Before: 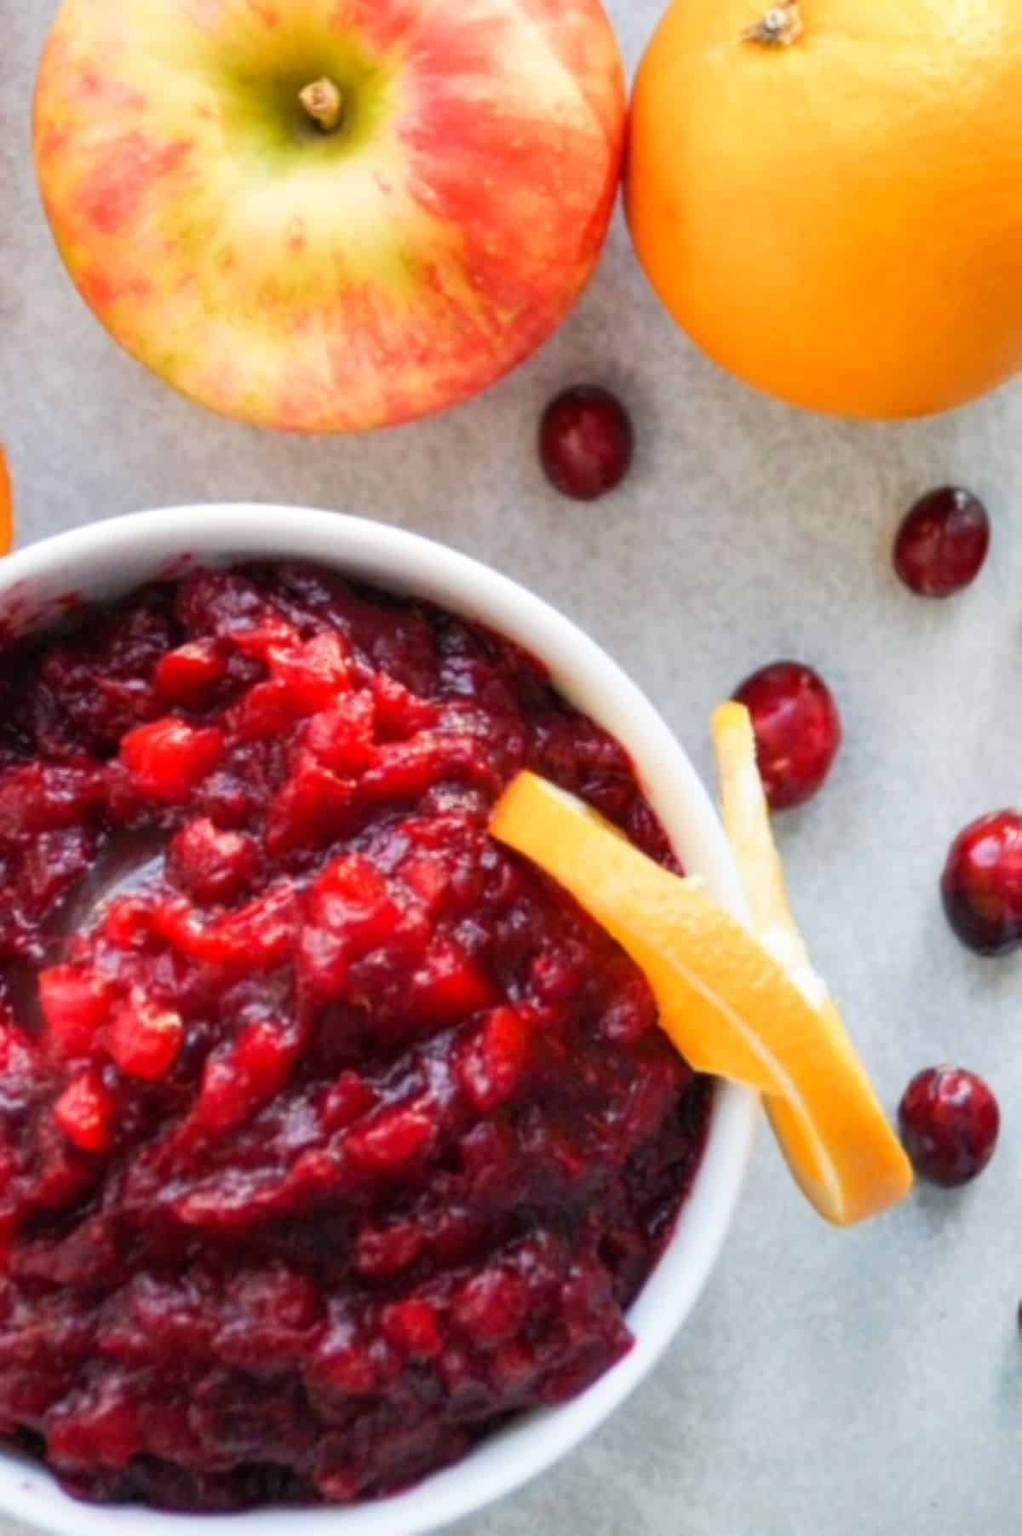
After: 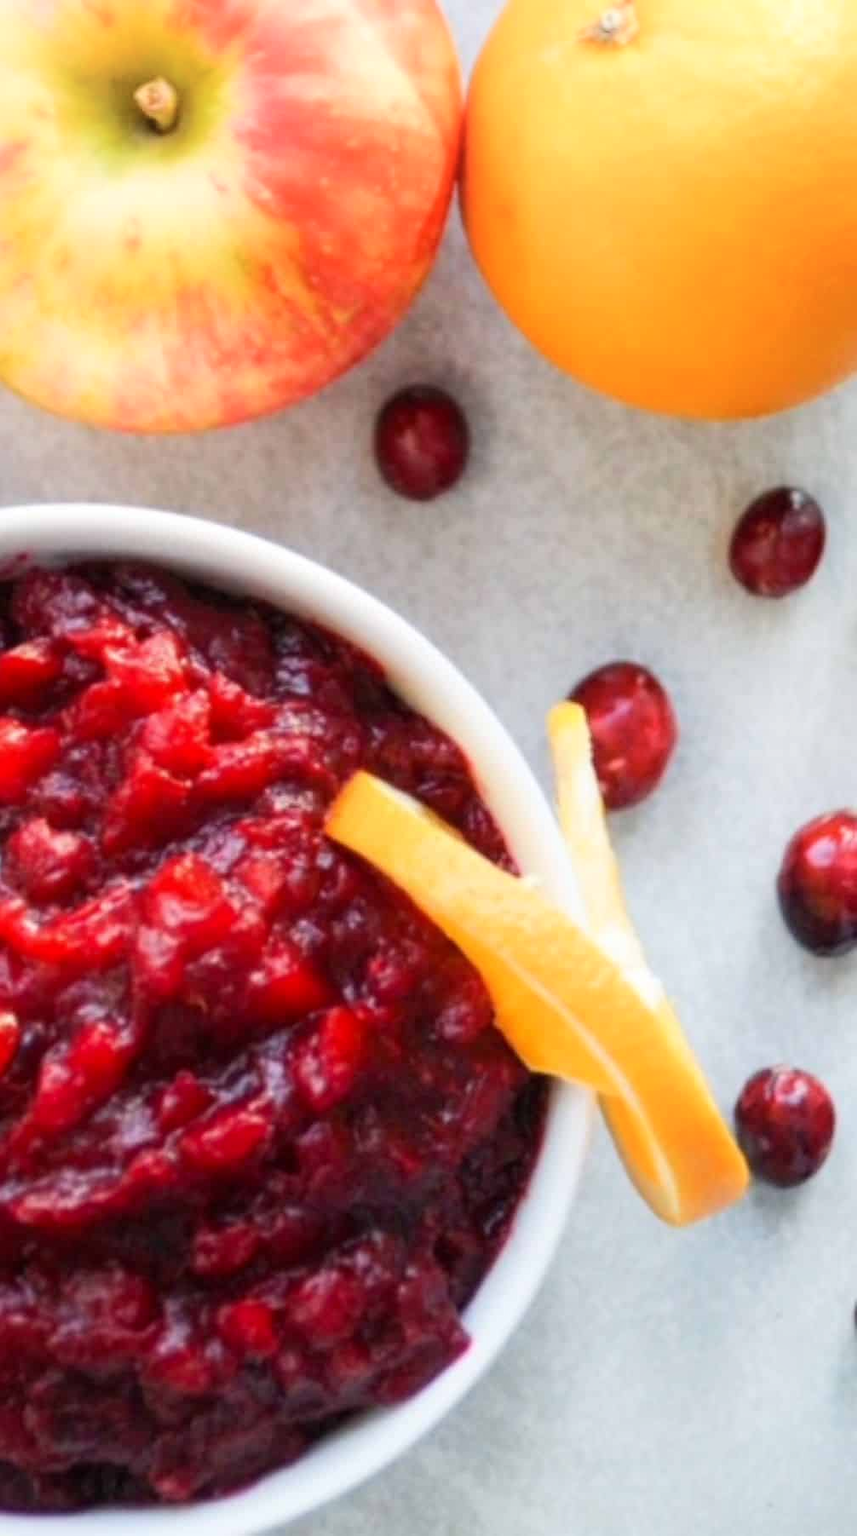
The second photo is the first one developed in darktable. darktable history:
crop: left 16.145%
shadows and highlights: shadows -24.28, highlights 49.77, soften with gaussian
